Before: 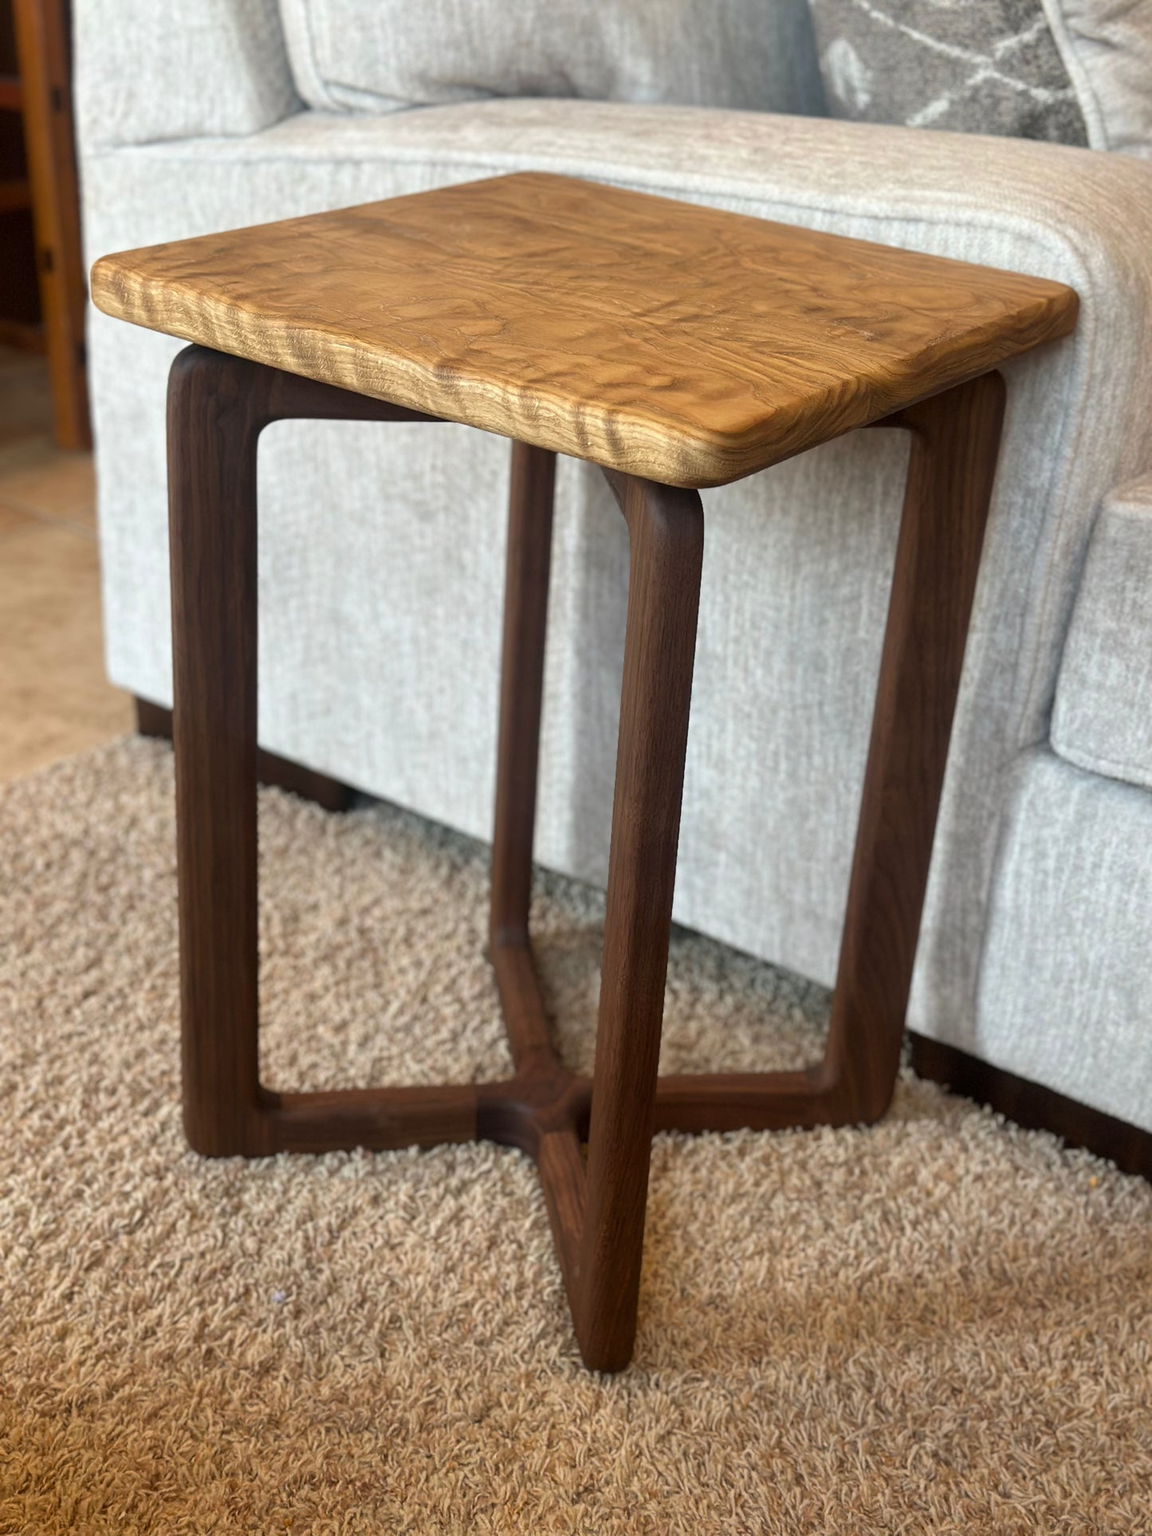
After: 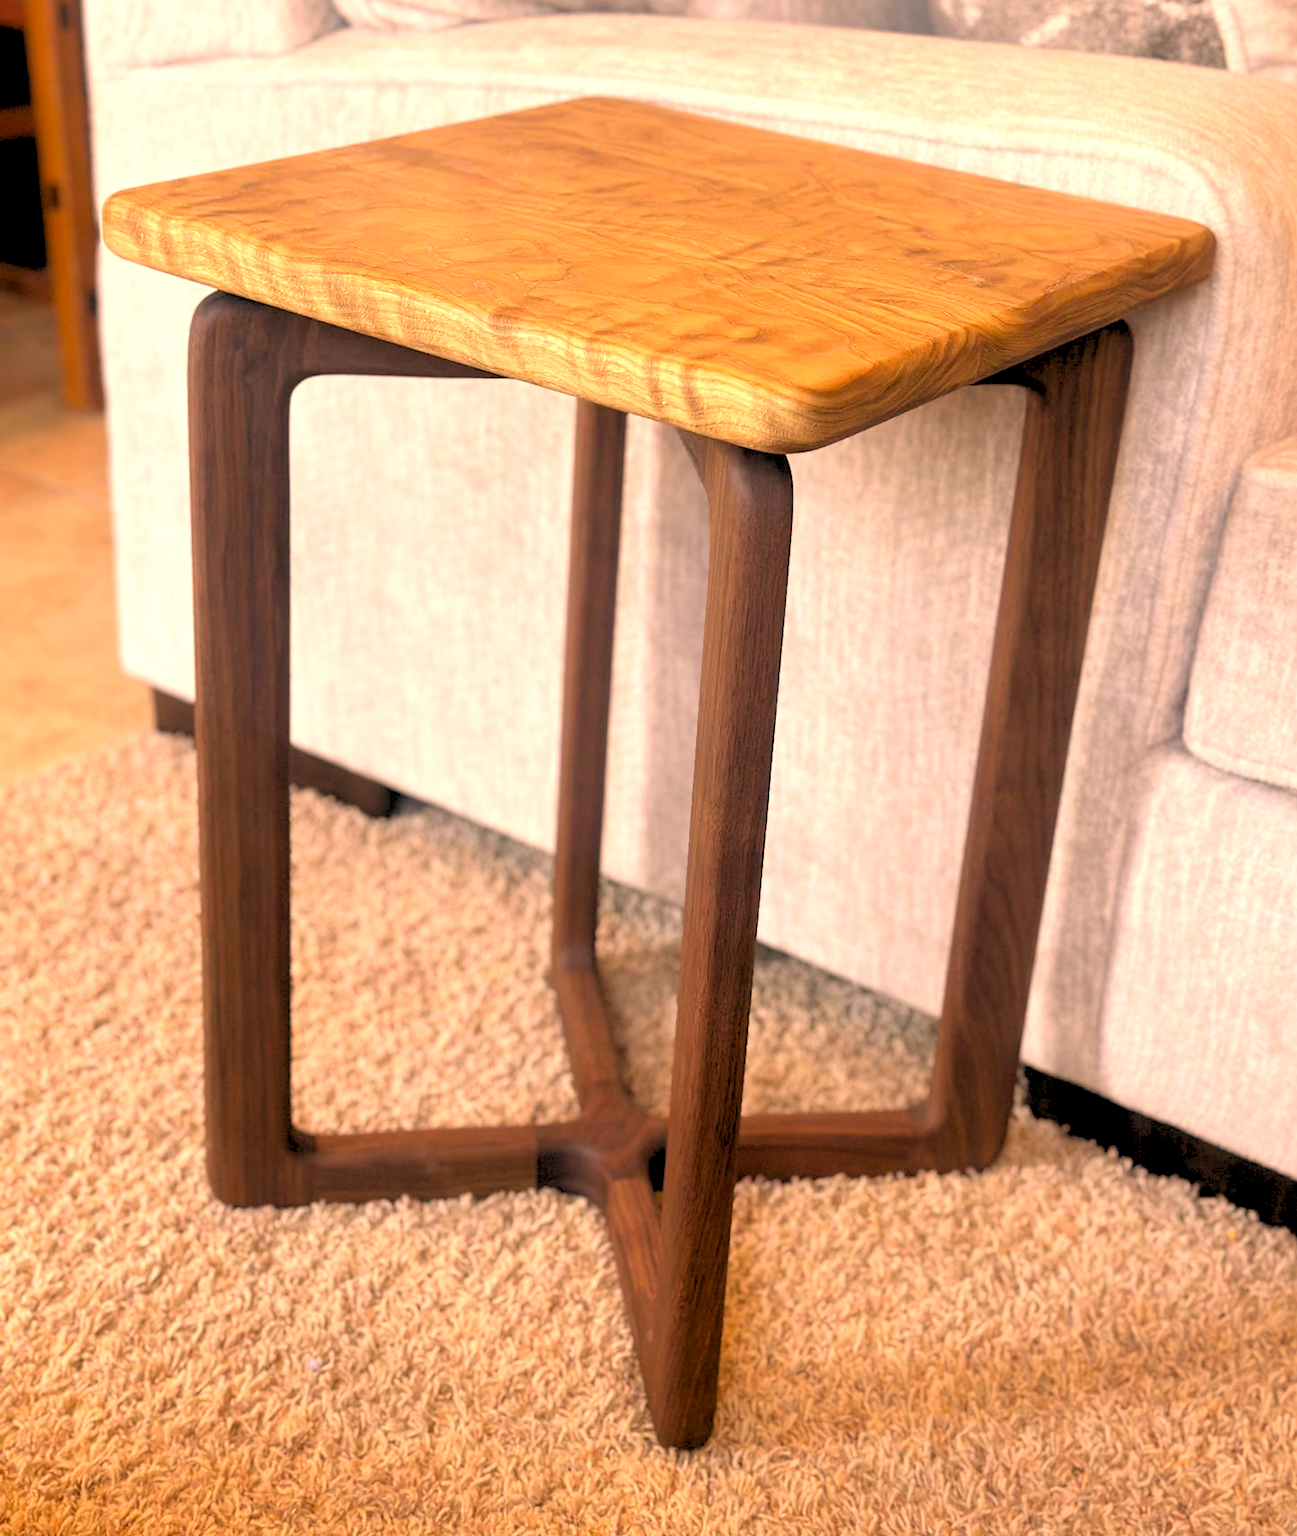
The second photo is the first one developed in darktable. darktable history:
crop and rotate: top 5.609%, bottom 5.609%
exposure: black level correction 0, exposure 0.9 EV, compensate highlight preservation false
rgb levels: preserve colors sum RGB, levels [[0.038, 0.433, 0.934], [0, 0.5, 1], [0, 0.5, 1]]
color correction: highlights a* 21.88, highlights b* 22.25
